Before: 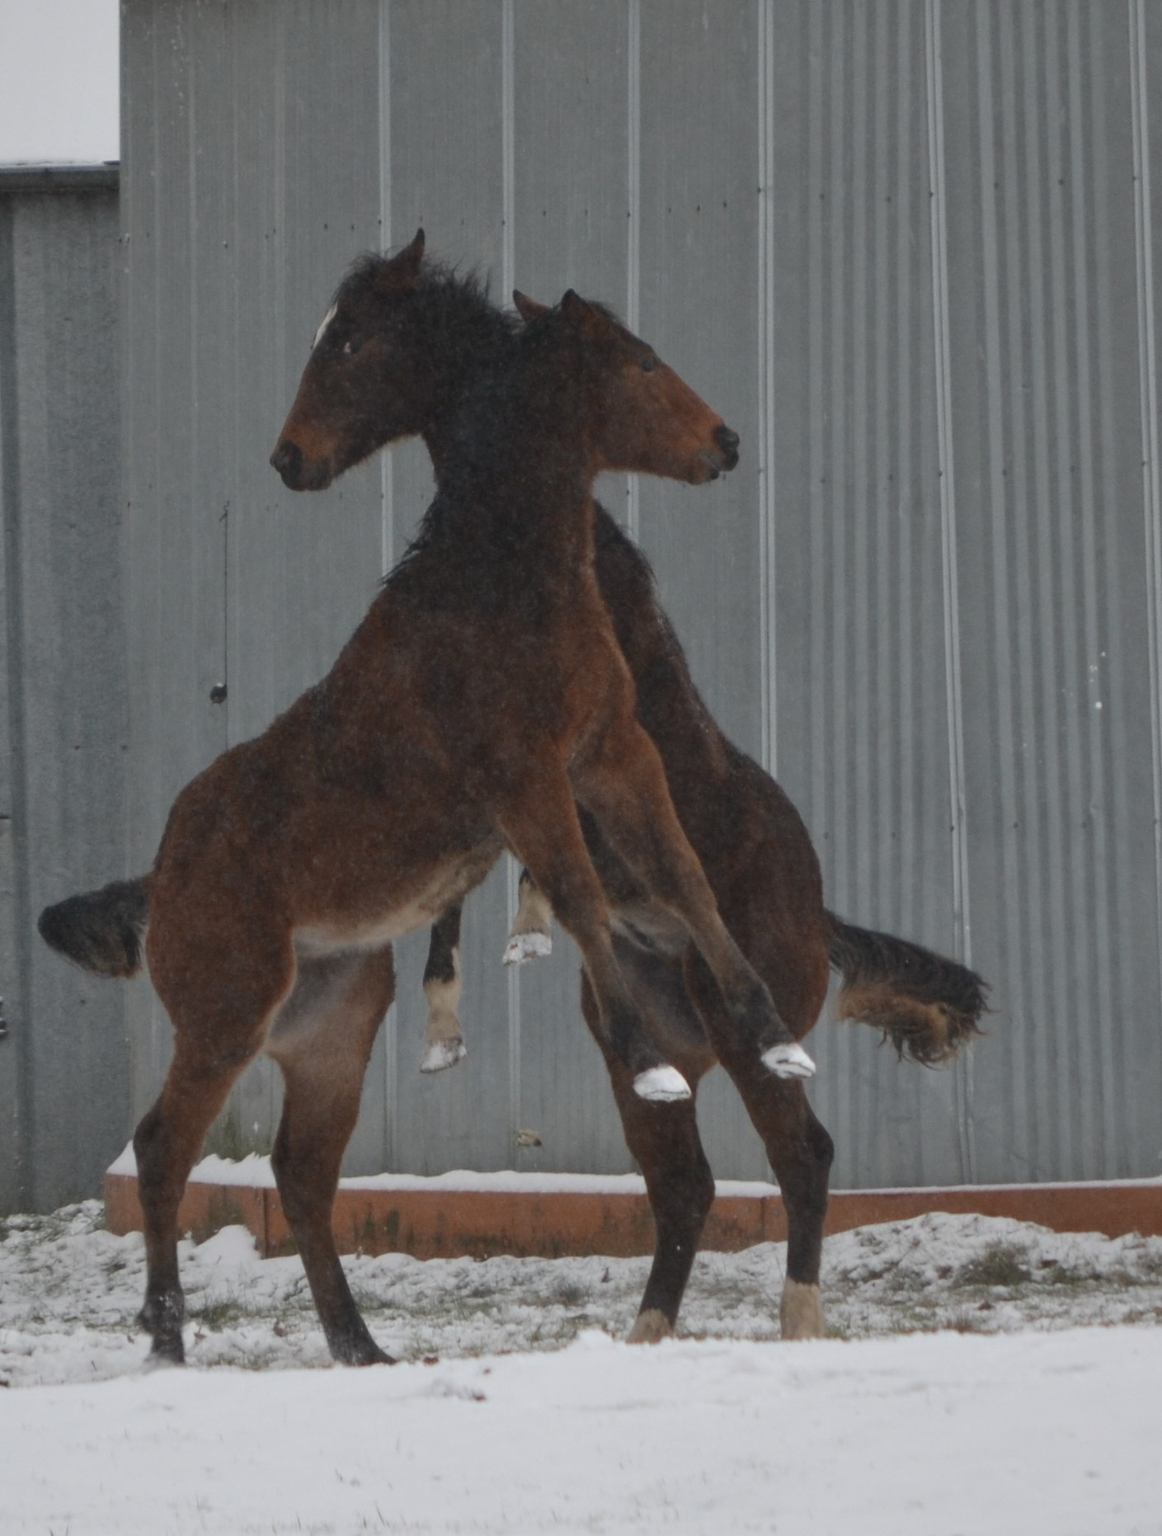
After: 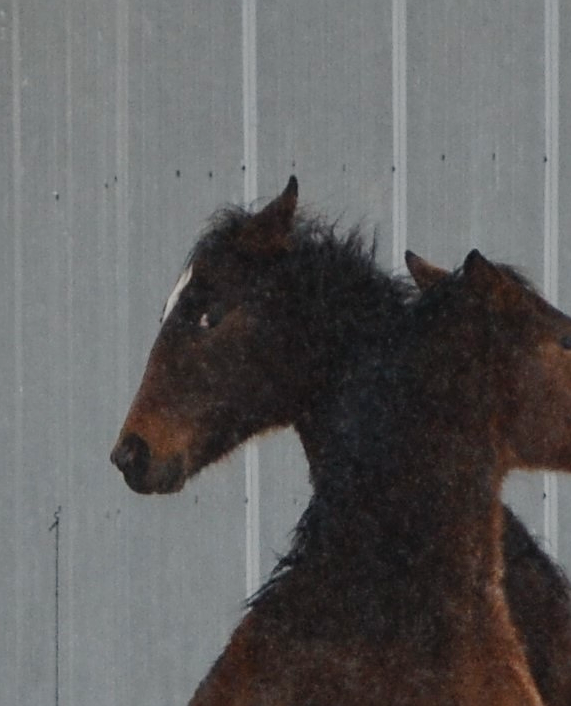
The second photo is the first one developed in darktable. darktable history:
tone curve: curves: ch0 [(0, 0) (0.003, 0.012) (0.011, 0.014) (0.025, 0.019) (0.044, 0.028) (0.069, 0.039) (0.1, 0.056) (0.136, 0.093) (0.177, 0.147) (0.224, 0.214) (0.277, 0.29) (0.335, 0.381) (0.399, 0.476) (0.468, 0.557) (0.543, 0.635) (0.623, 0.697) (0.709, 0.764) (0.801, 0.831) (0.898, 0.917) (1, 1)], preserve colors none
crop: left 15.452%, top 5.459%, right 43.956%, bottom 56.62%
sharpen: on, module defaults
